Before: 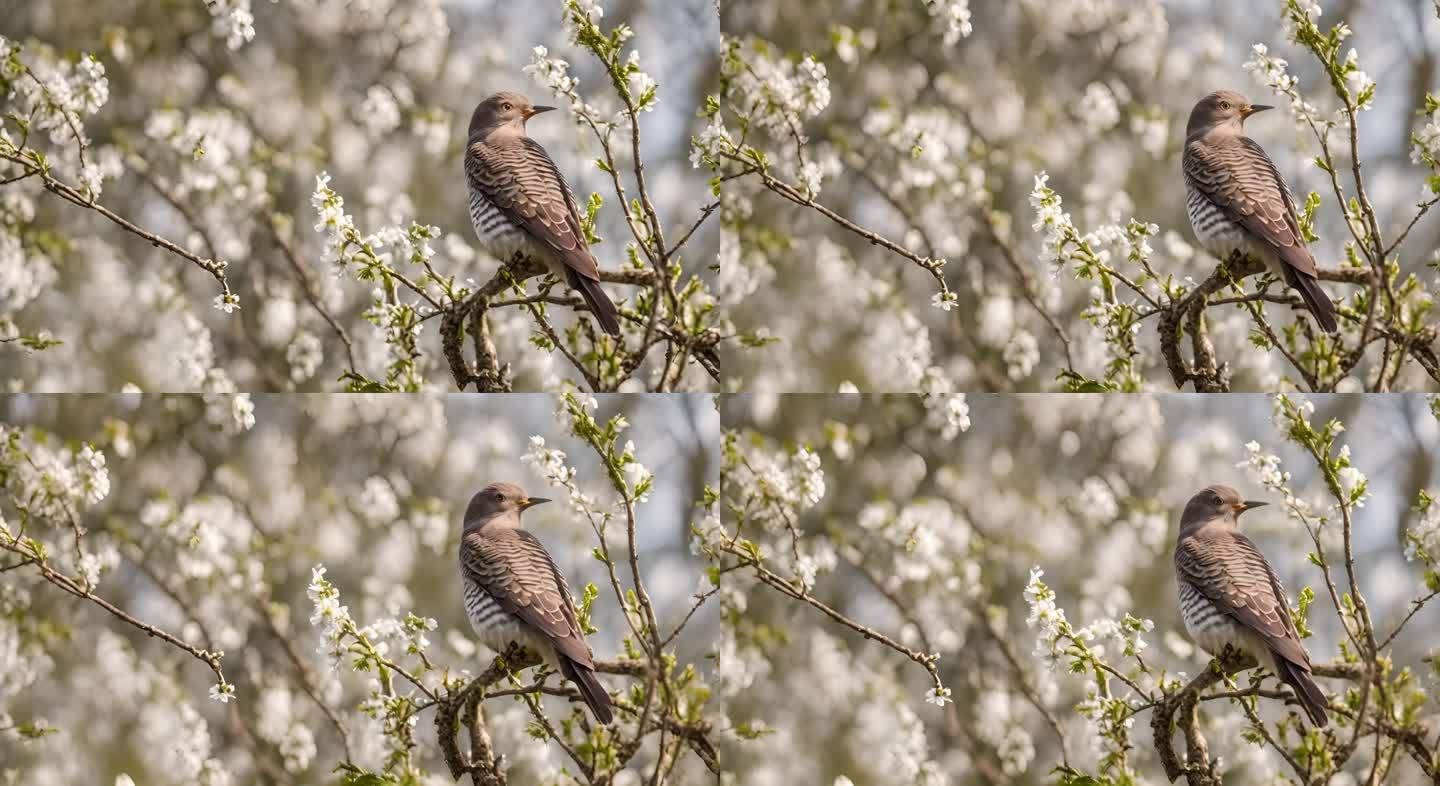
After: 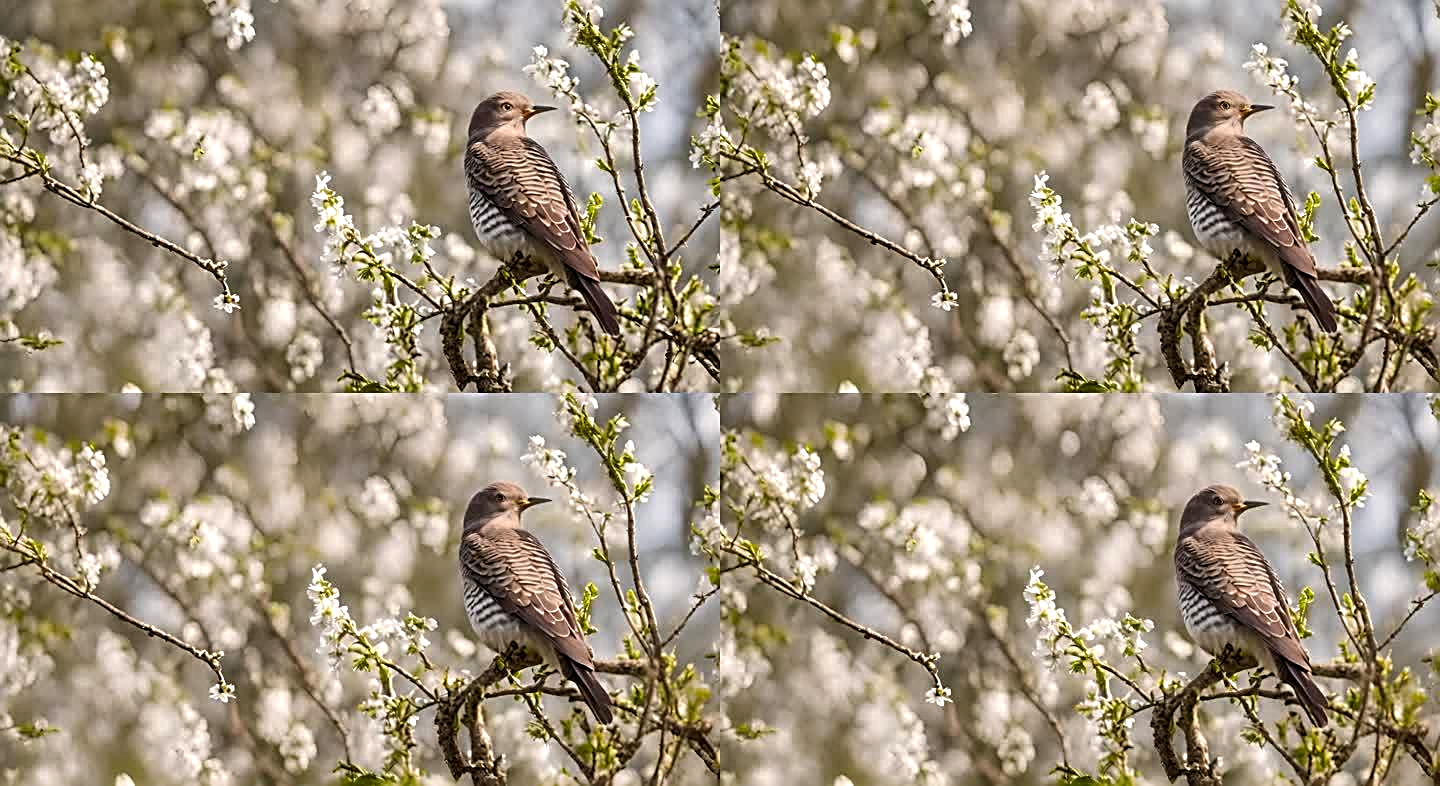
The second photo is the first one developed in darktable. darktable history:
color balance: contrast 8.5%, output saturation 105%
sharpen: radius 2.584, amount 0.688
